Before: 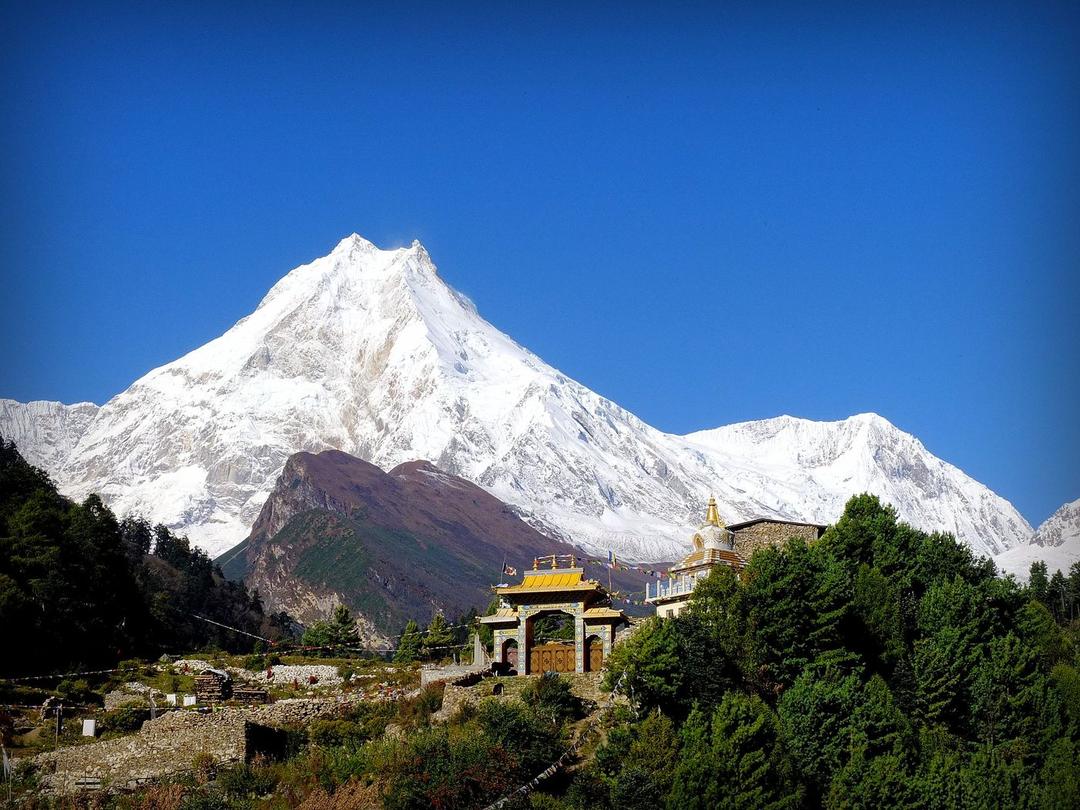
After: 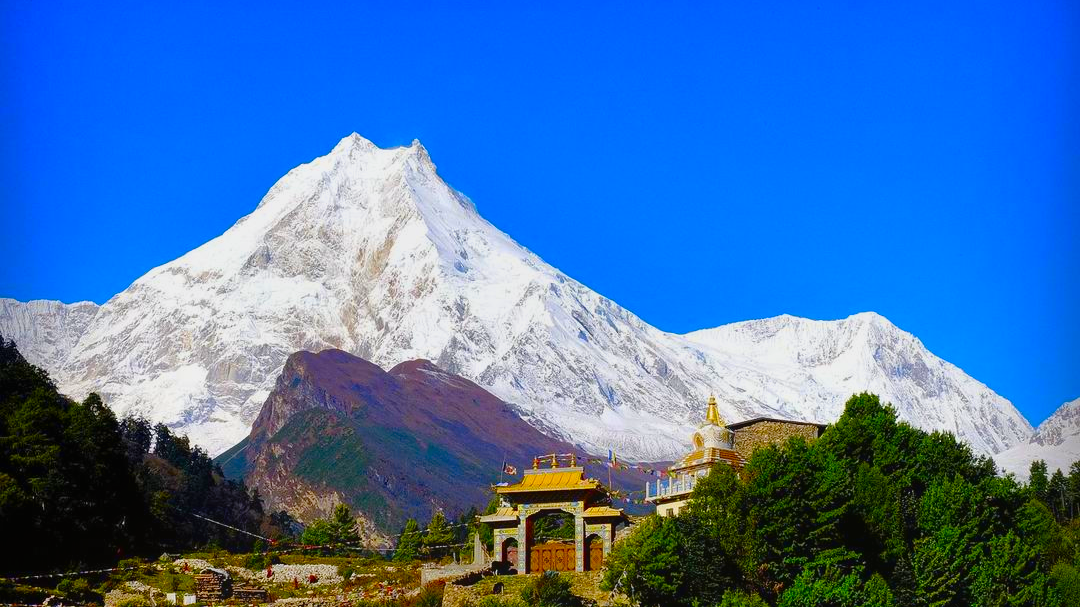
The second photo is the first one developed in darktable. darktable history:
color balance rgb: perceptual saturation grading › global saturation 20%, perceptual saturation grading › highlights -25%, perceptual saturation grading › shadows 25%
color contrast: green-magenta contrast 1.55, blue-yellow contrast 1.83
crop and rotate: top 12.5%, bottom 12.5%
contrast equalizer: octaves 7, y [[0.6 ×6], [0.55 ×6], [0 ×6], [0 ×6], [0 ×6]], mix -0.3
shadows and highlights: white point adjustment -3.64, highlights -63.34, highlights color adjustment 42%, soften with gaussian
